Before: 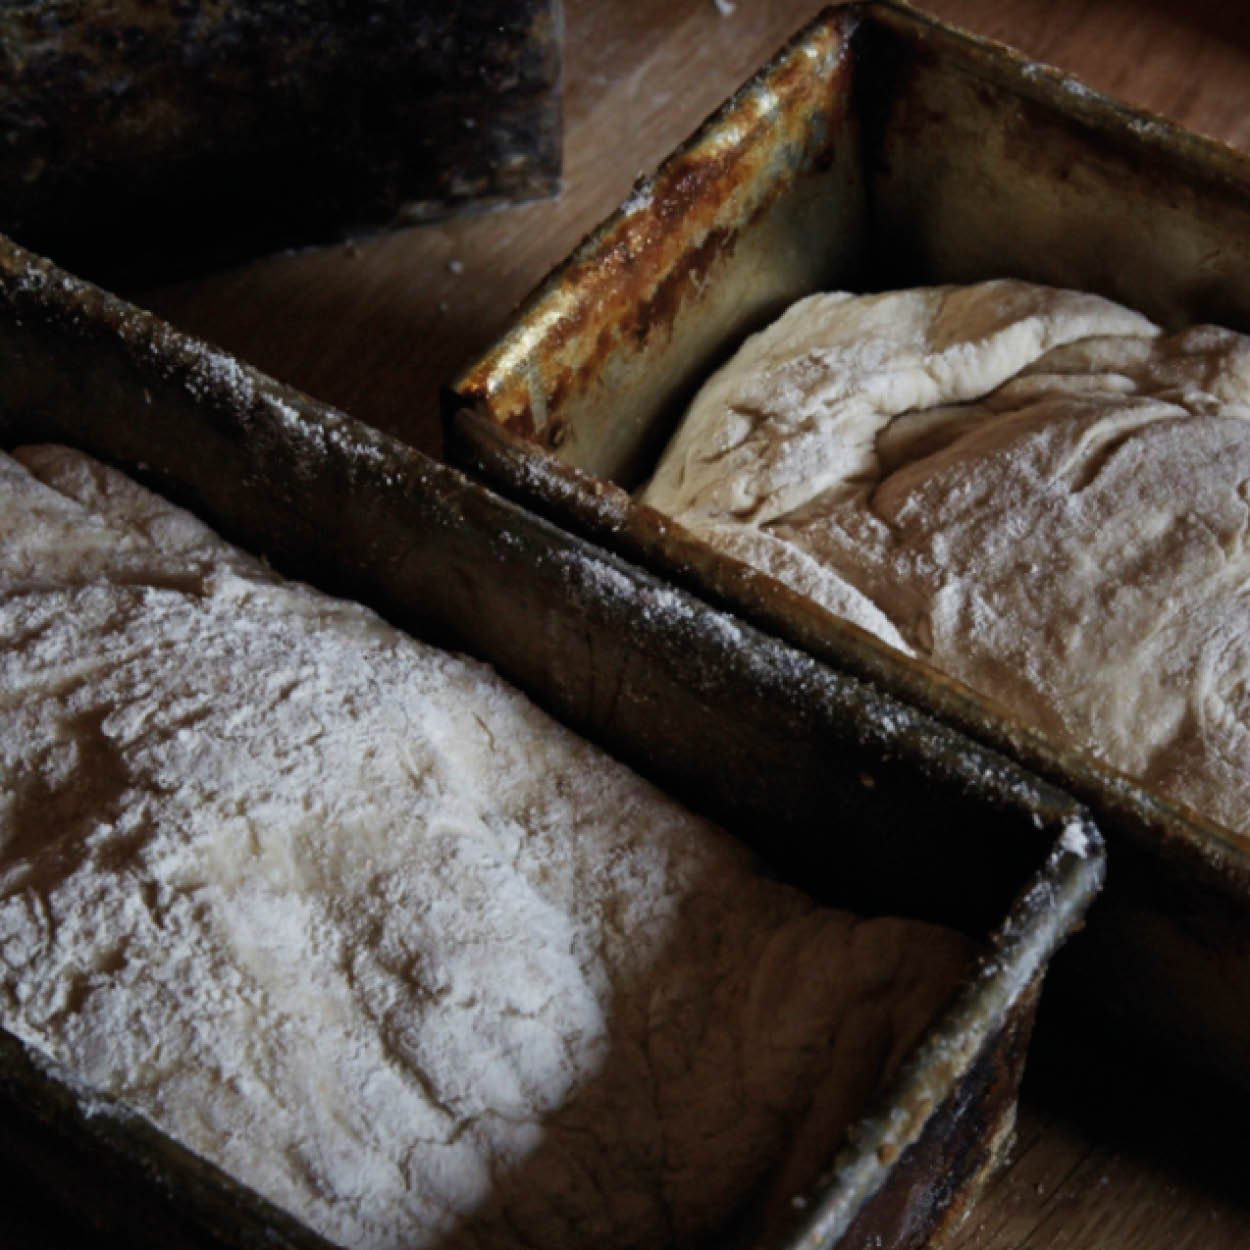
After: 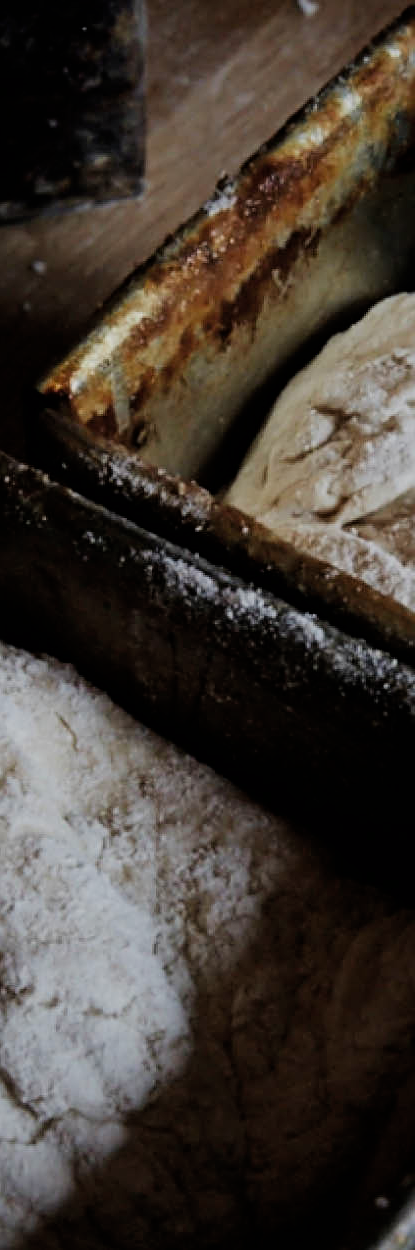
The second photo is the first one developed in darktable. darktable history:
crop: left 33.36%, right 33.36%
sharpen: on, module defaults
filmic rgb: black relative exposure -7.65 EV, white relative exposure 4.56 EV, hardness 3.61, contrast 1.05
